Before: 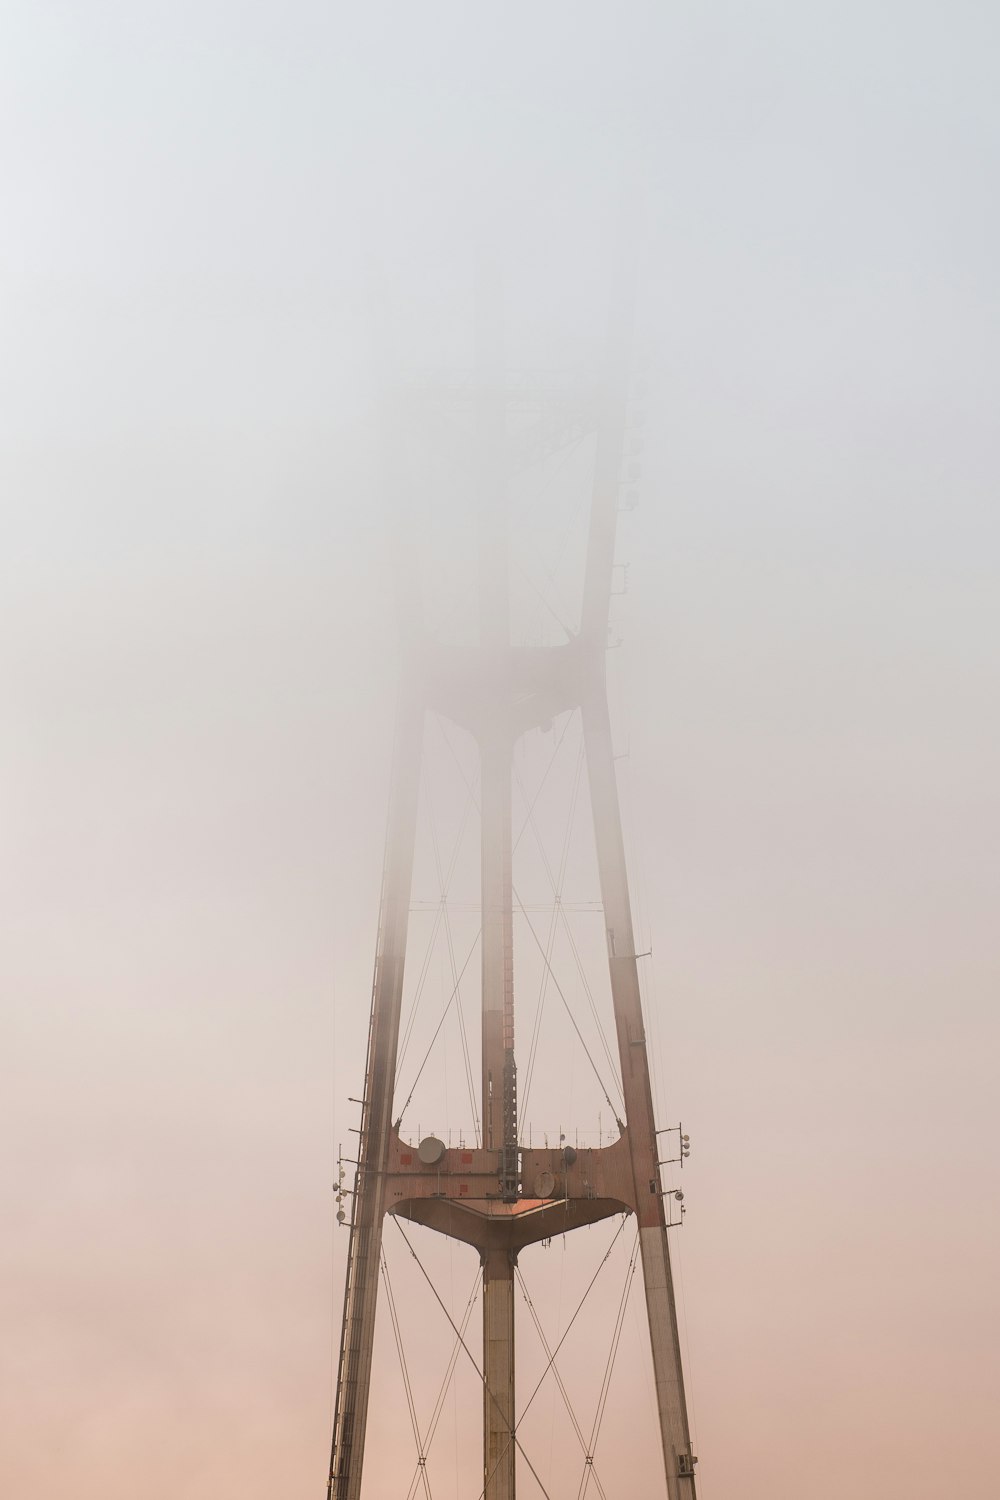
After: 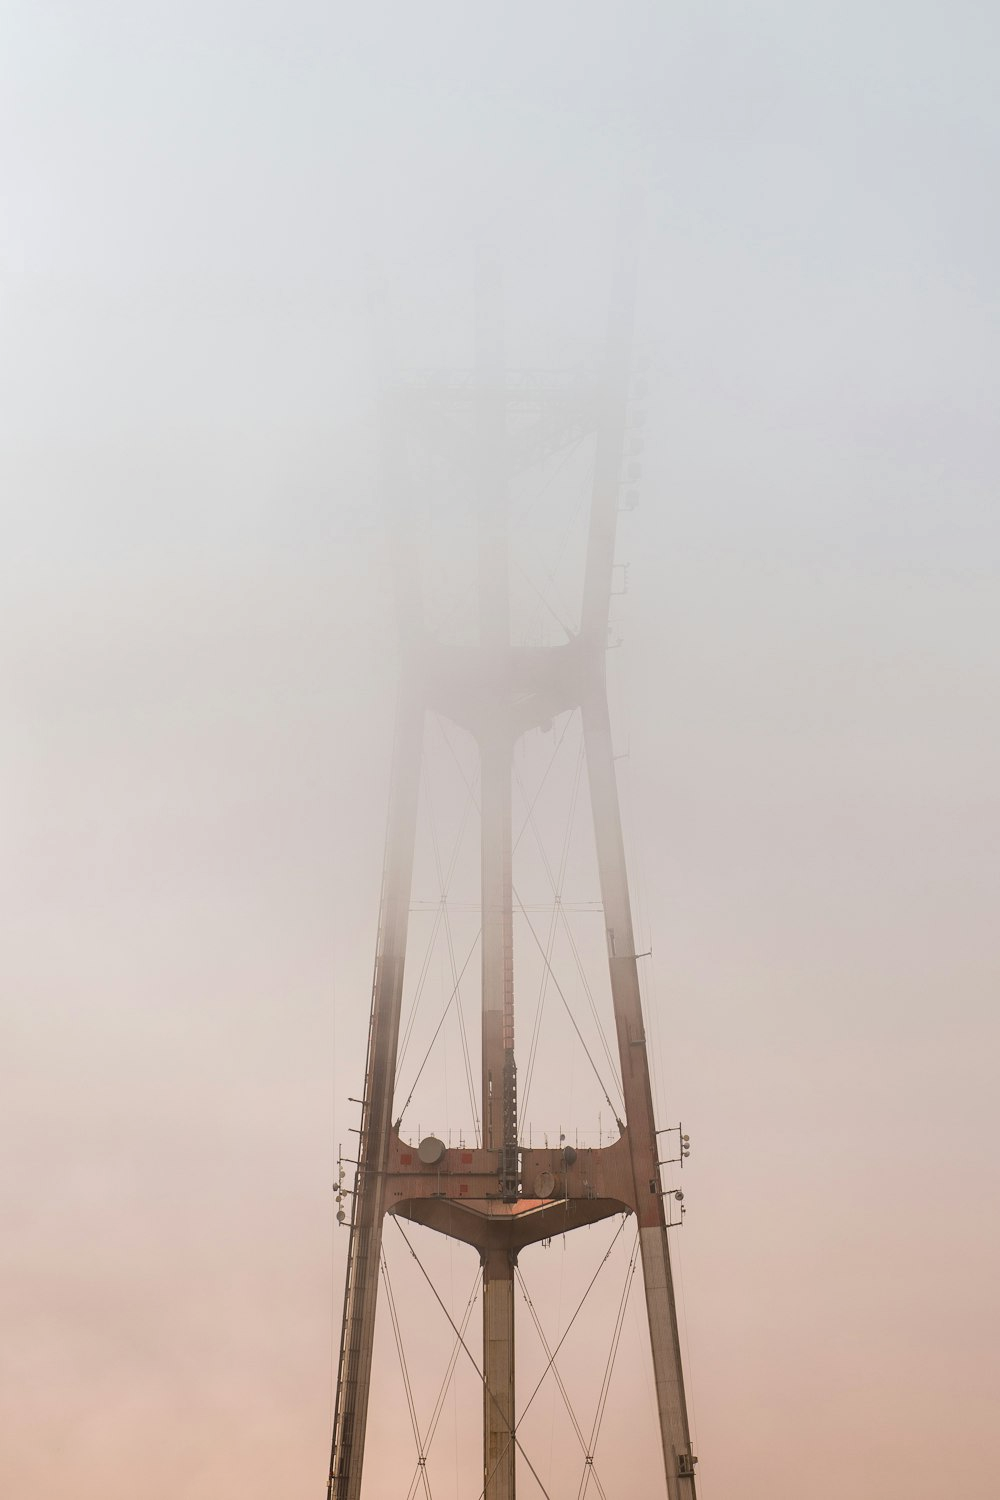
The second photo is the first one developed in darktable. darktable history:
shadows and highlights: shadows 37.27, highlights -28.18, soften with gaussian
contrast brightness saturation: contrast 0.08, saturation 0.02
